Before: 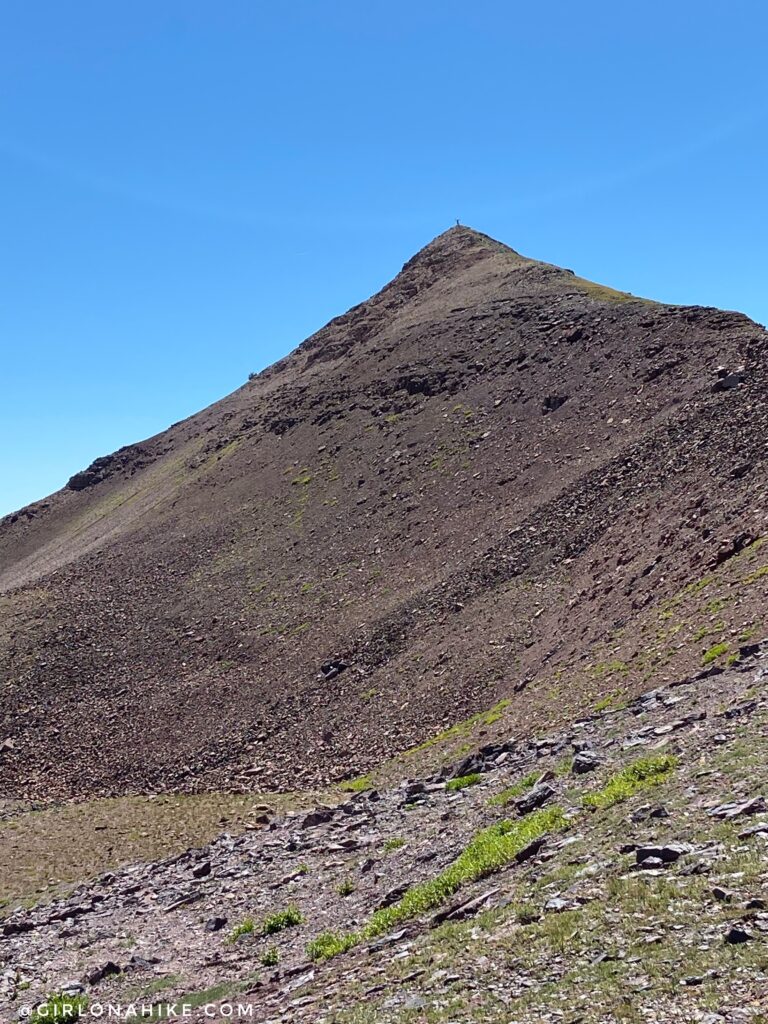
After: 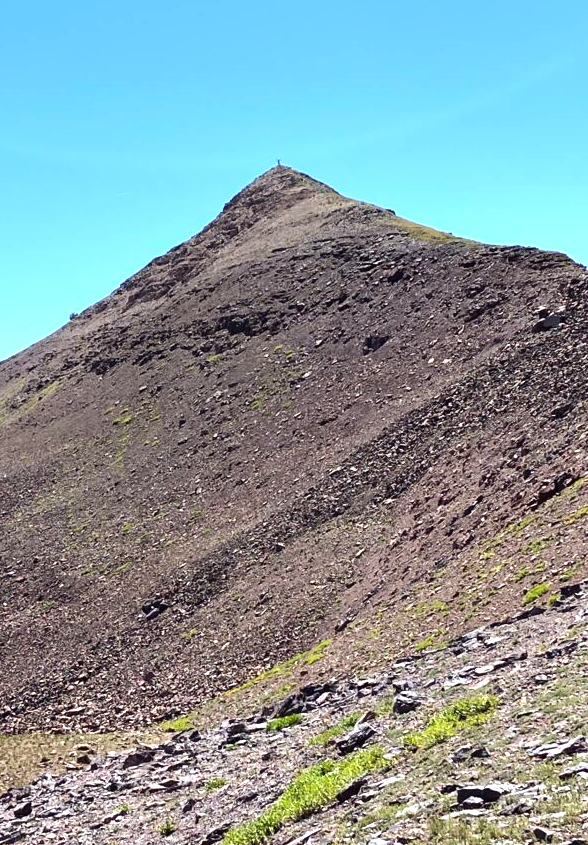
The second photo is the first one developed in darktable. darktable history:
tone equalizer: -8 EV -0.417 EV, -7 EV -0.426 EV, -6 EV -0.342 EV, -5 EV -0.199 EV, -3 EV 0.214 EV, -2 EV 0.332 EV, -1 EV 0.367 EV, +0 EV 0.442 EV, edges refinement/feathering 500, mask exposure compensation -1.57 EV, preserve details no
crop: left 23.398%, top 5.877%, bottom 11.602%
exposure: exposure 0.509 EV, compensate exposure bias true, compensate highlight preservation false
